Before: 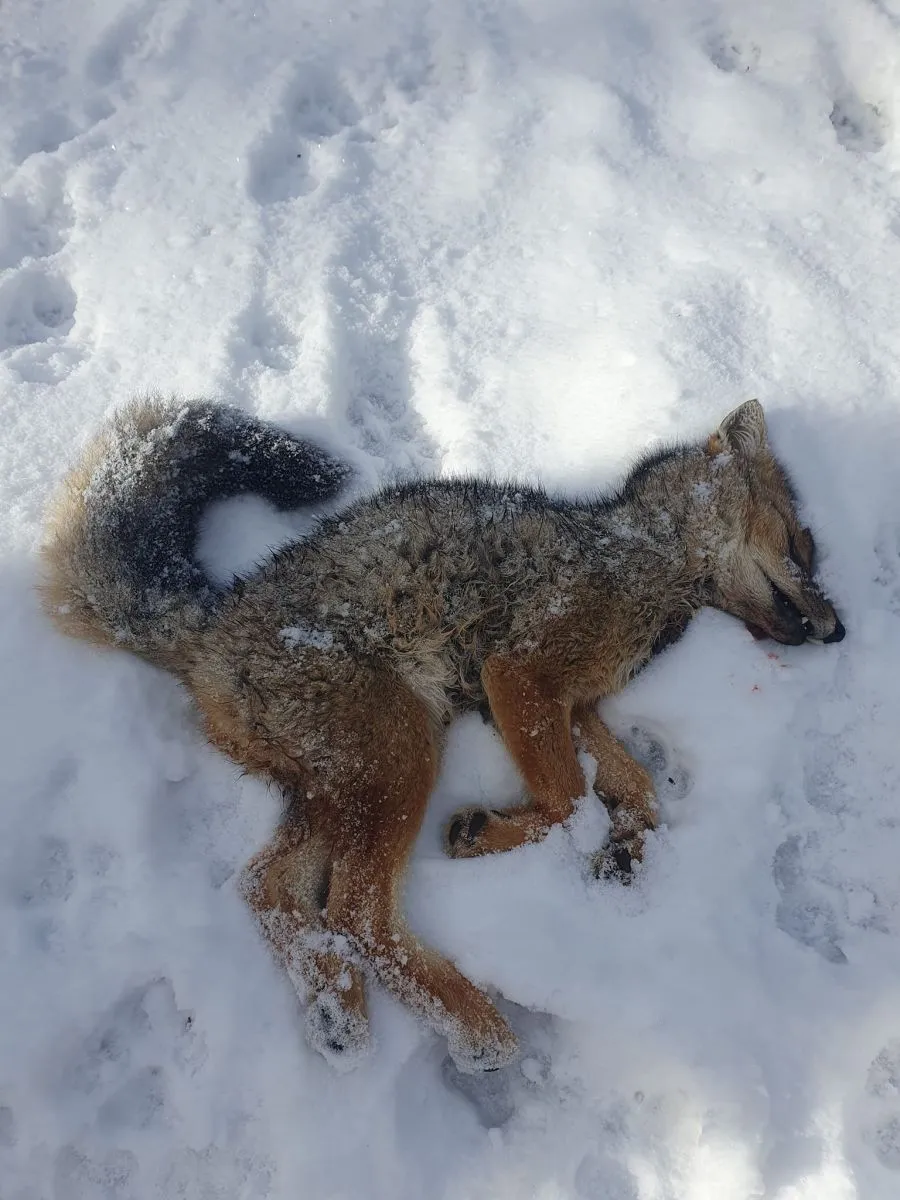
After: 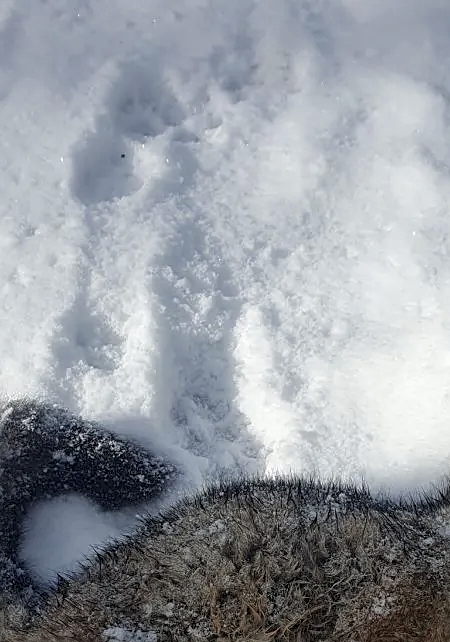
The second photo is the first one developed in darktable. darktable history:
local contrast: on, module defaults
sharpen: on, module defaults
color balance: output saturation 110%
crop: left 19.556%, right 30.401%, bottom 46.458%
color zones: curves: ch0 [(0, 0.5) (0.125, 0.4) (0.25, 0.5) (0.375, 0.4) (0.5, 0.4) (0.625, 0.35) (0.75, 0.35) (0.875, 0.5)]; ch1 [(0, 0.35) (0.125, 0.45) (0.25, 0.35) (0.375, 0.35) (0.5, 0.35) (0.625, 0.35) (0.75, 0.45) (0.875, 0.35)]; ch2 [(0, 0.6) (0.125, 0.5) (0.25, 0.5) (0.375, 0.6) (0.5, 0.6) (0.625, 0.5) (0.75, 0.5) (0.875, 0.5)]
